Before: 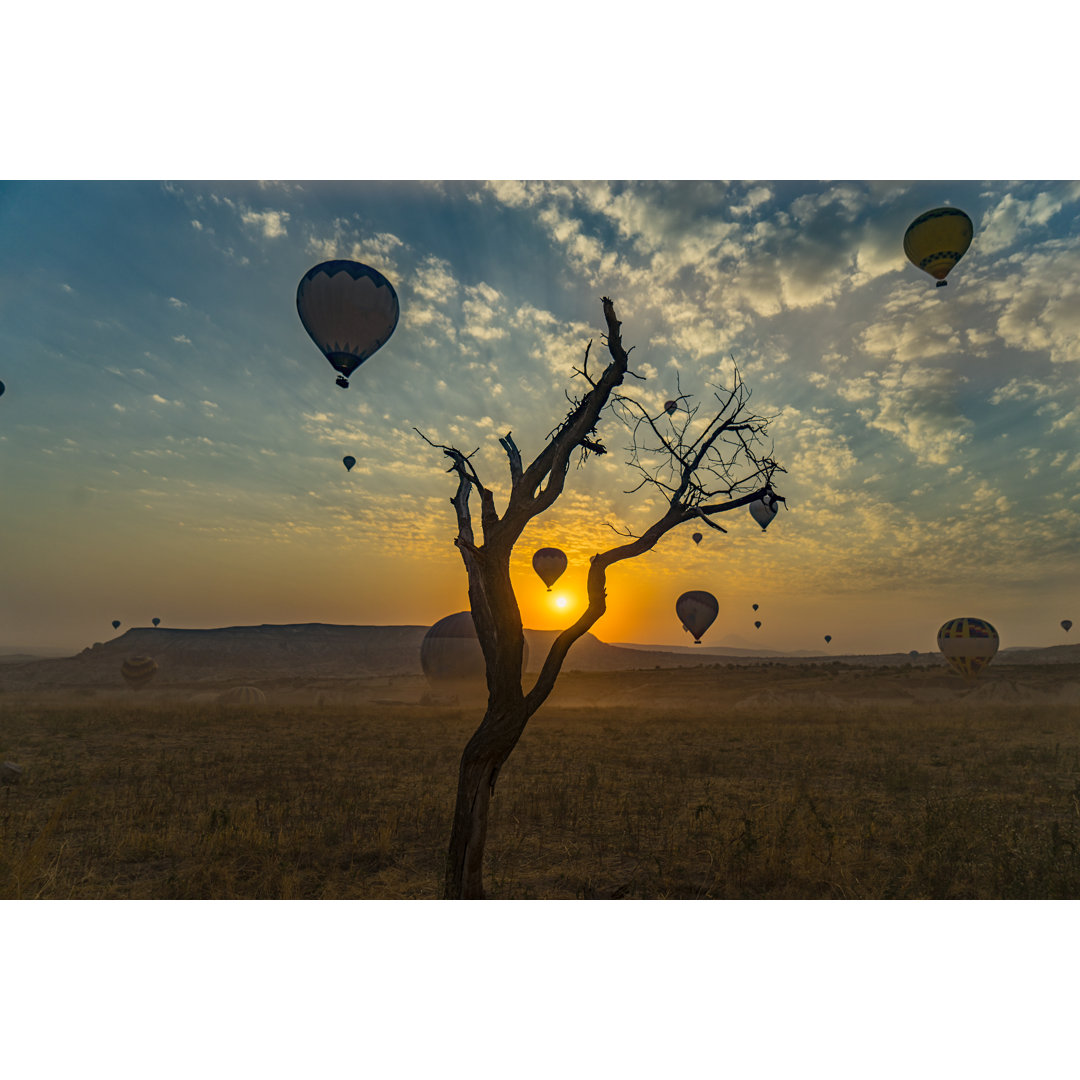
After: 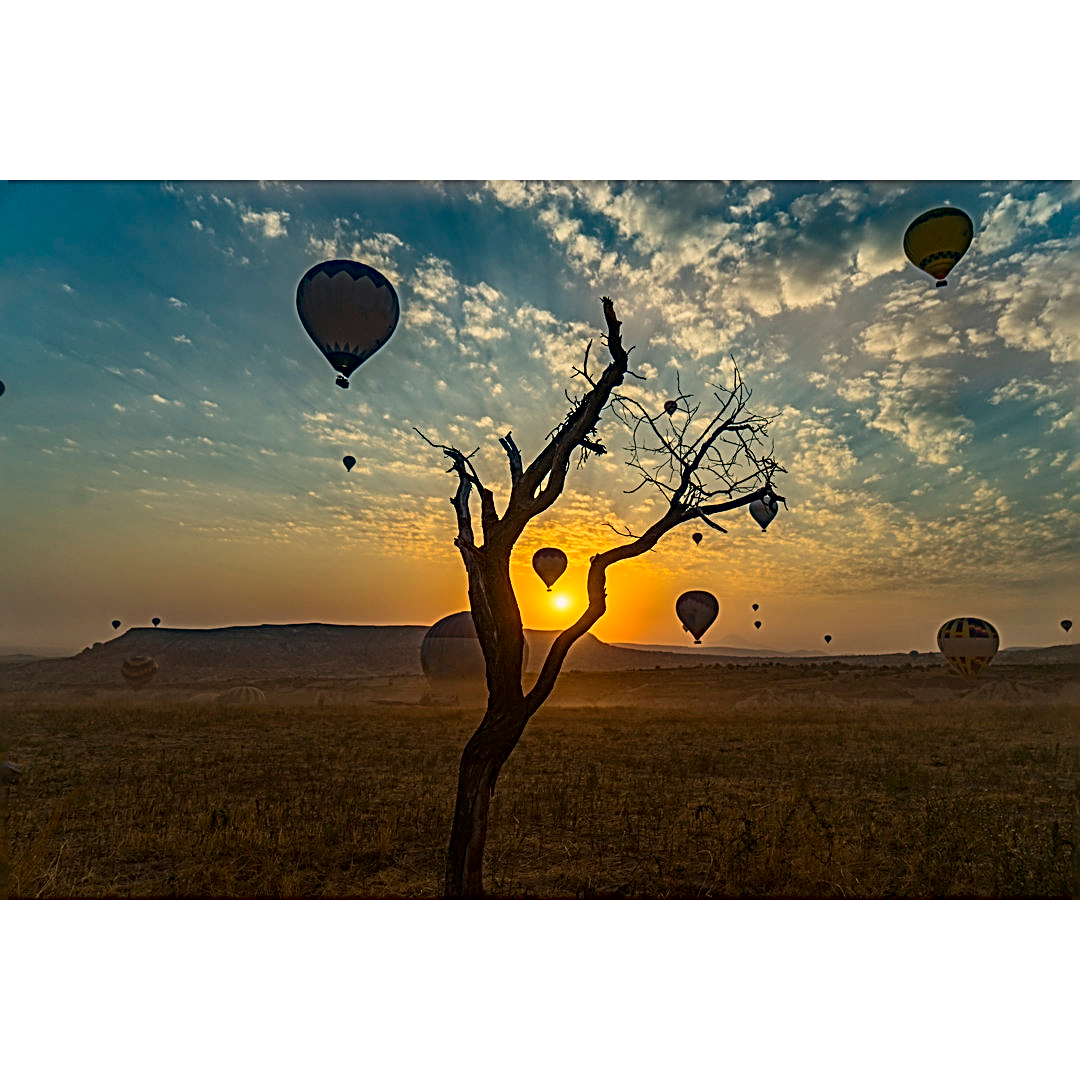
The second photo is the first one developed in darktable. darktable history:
sharpen: radius 3.061, amount 0.769
contrast brightness saturation: contrast 0.141
